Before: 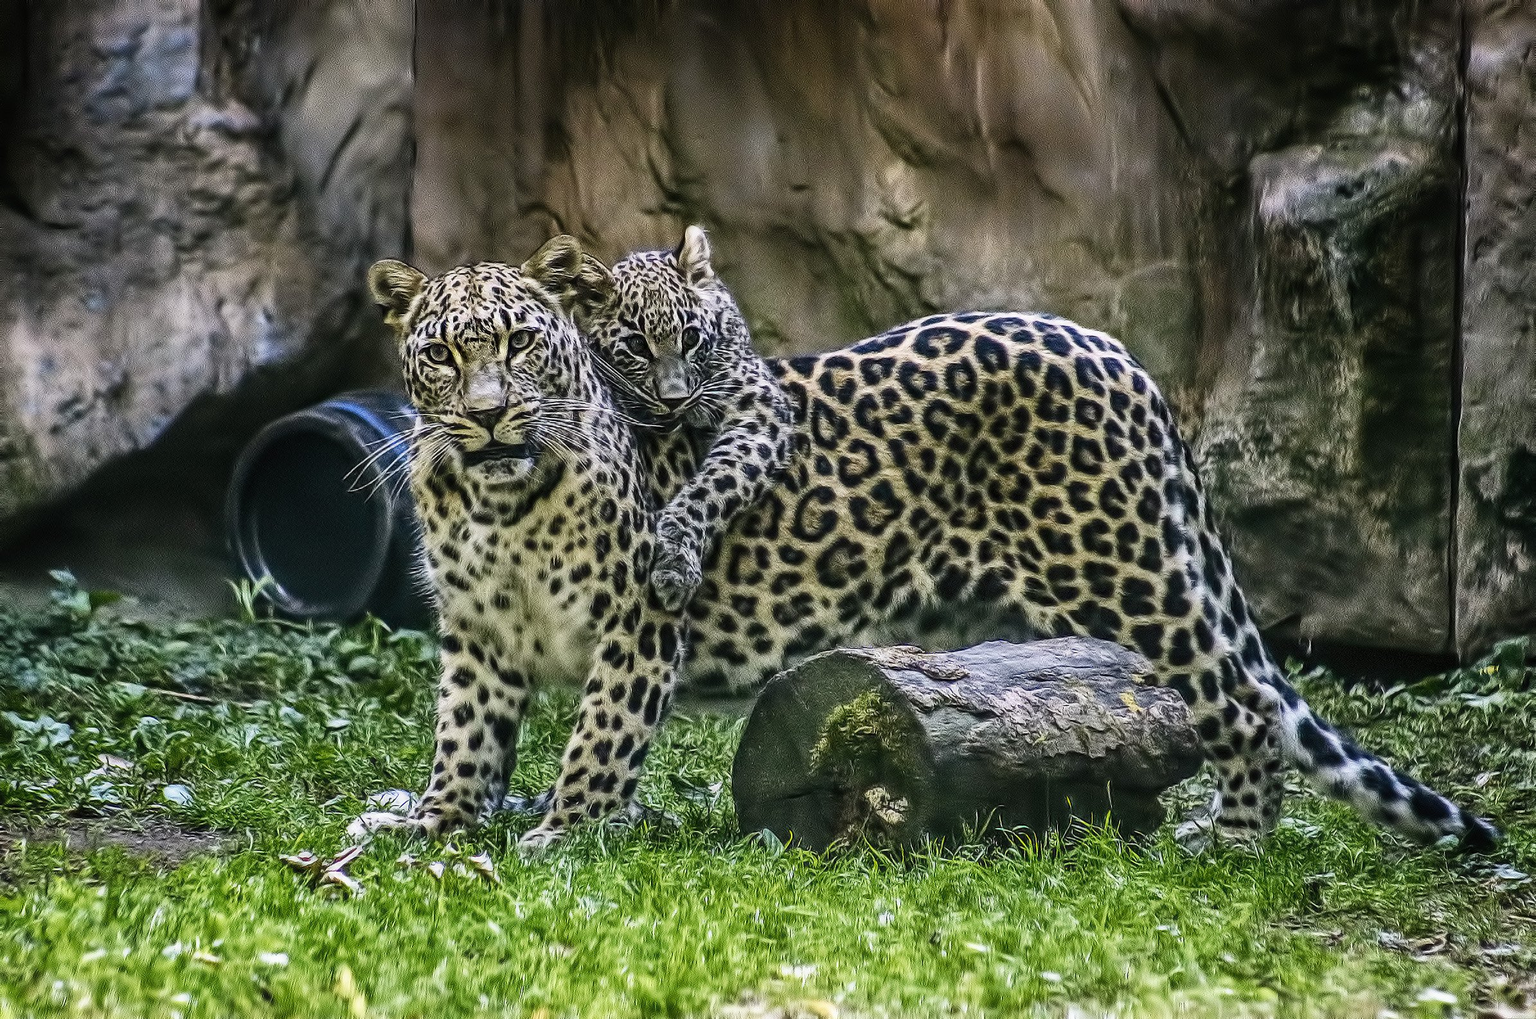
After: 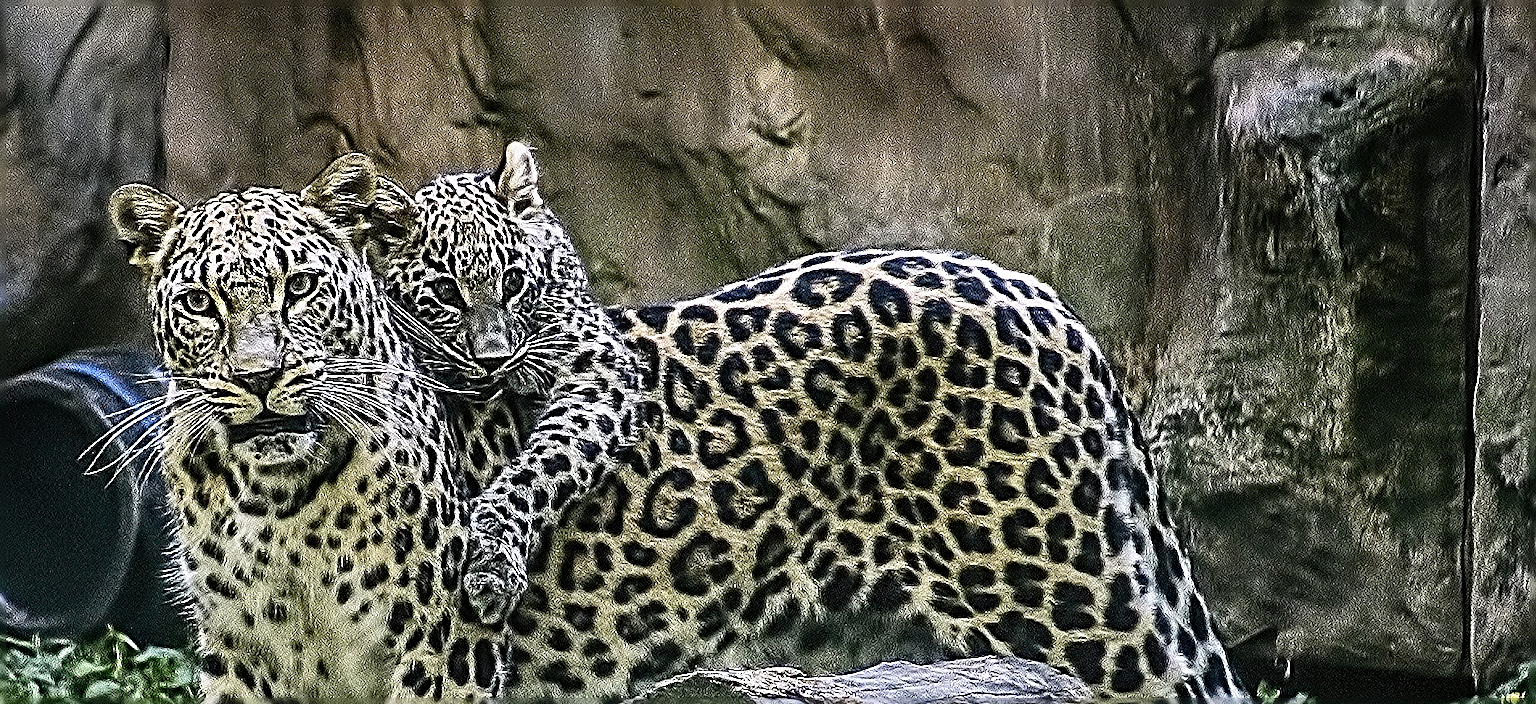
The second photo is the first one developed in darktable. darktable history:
sharpen: radius 3.179, amount 1.713
crop: left 18.298%, top 11.075%, right 1.806%, bottom 33.627%
